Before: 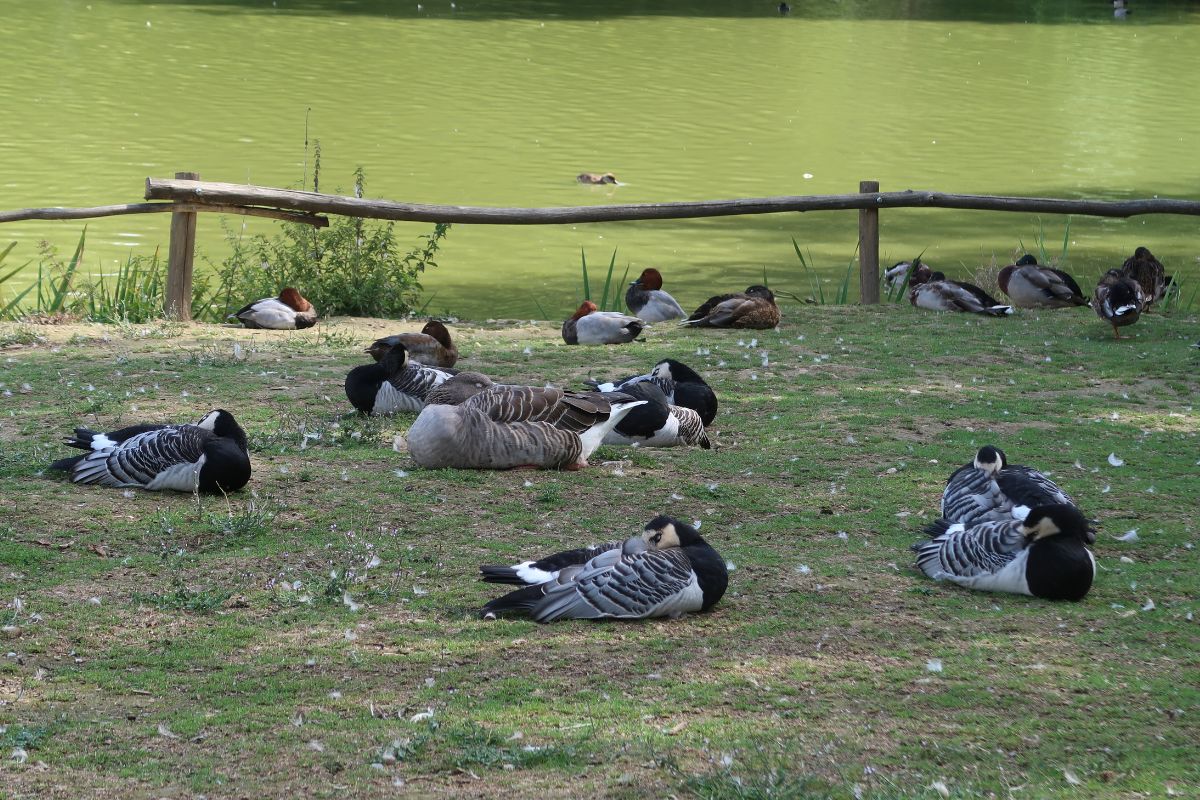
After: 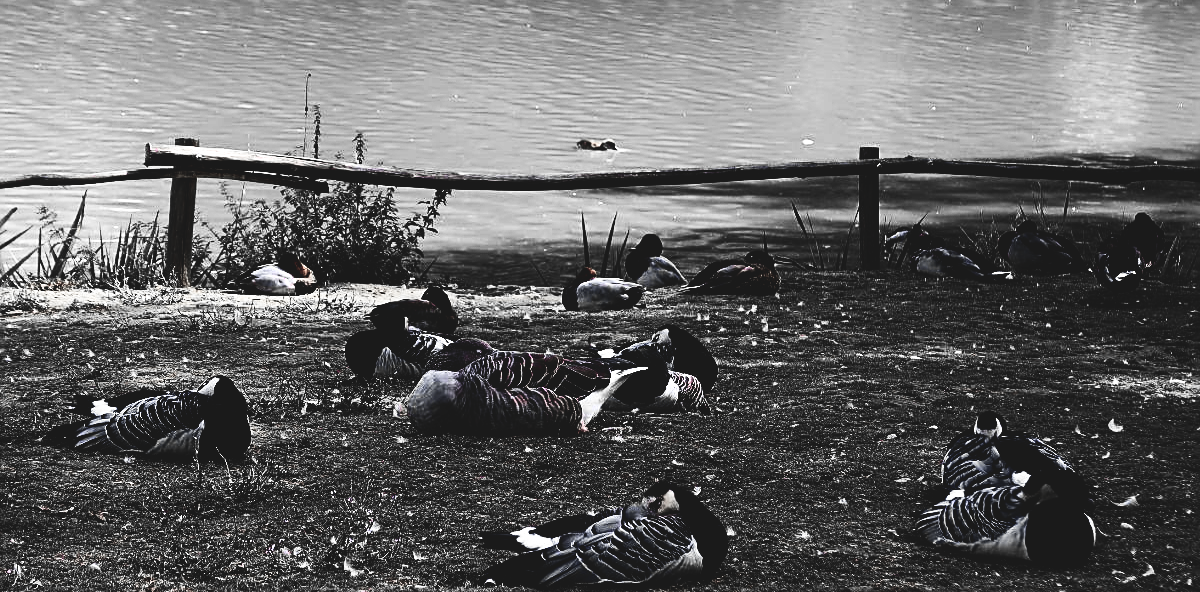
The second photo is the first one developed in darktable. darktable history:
crop: top 4.344%, bottom 21.597%
contrast brightness saturation: contrast 0.324, brightness -0.066, saturation 0.17
sharpen: on, module defaults
color zones: curves: ch0 [(0, 0.278) (0.143, 0.5) (0.286, 0.5) (0.429, 0.5) (0.571, 0.5) (0.714, 0.5) (0.857, 0.5) (1, 0.5)]; ch1 [(0, 1) (0.143, 0.165) (0.286, 0) (0.429, 0) (0.571, 0) (0.714, 0) (0.857, 0.5) (1, 0.5)]; ch2 [(0, 0.508) (0.143, 0.5) (0.286, 0.5) (0.429, 0.5) (0.571, 0.5) (0.714, 0.5) (0.857, 0.5) (1, 0.5)]
base curve: curves: ch0 [(0, 0.036) (0.083, 0.04) (0.804, 1)], preserve colors none
